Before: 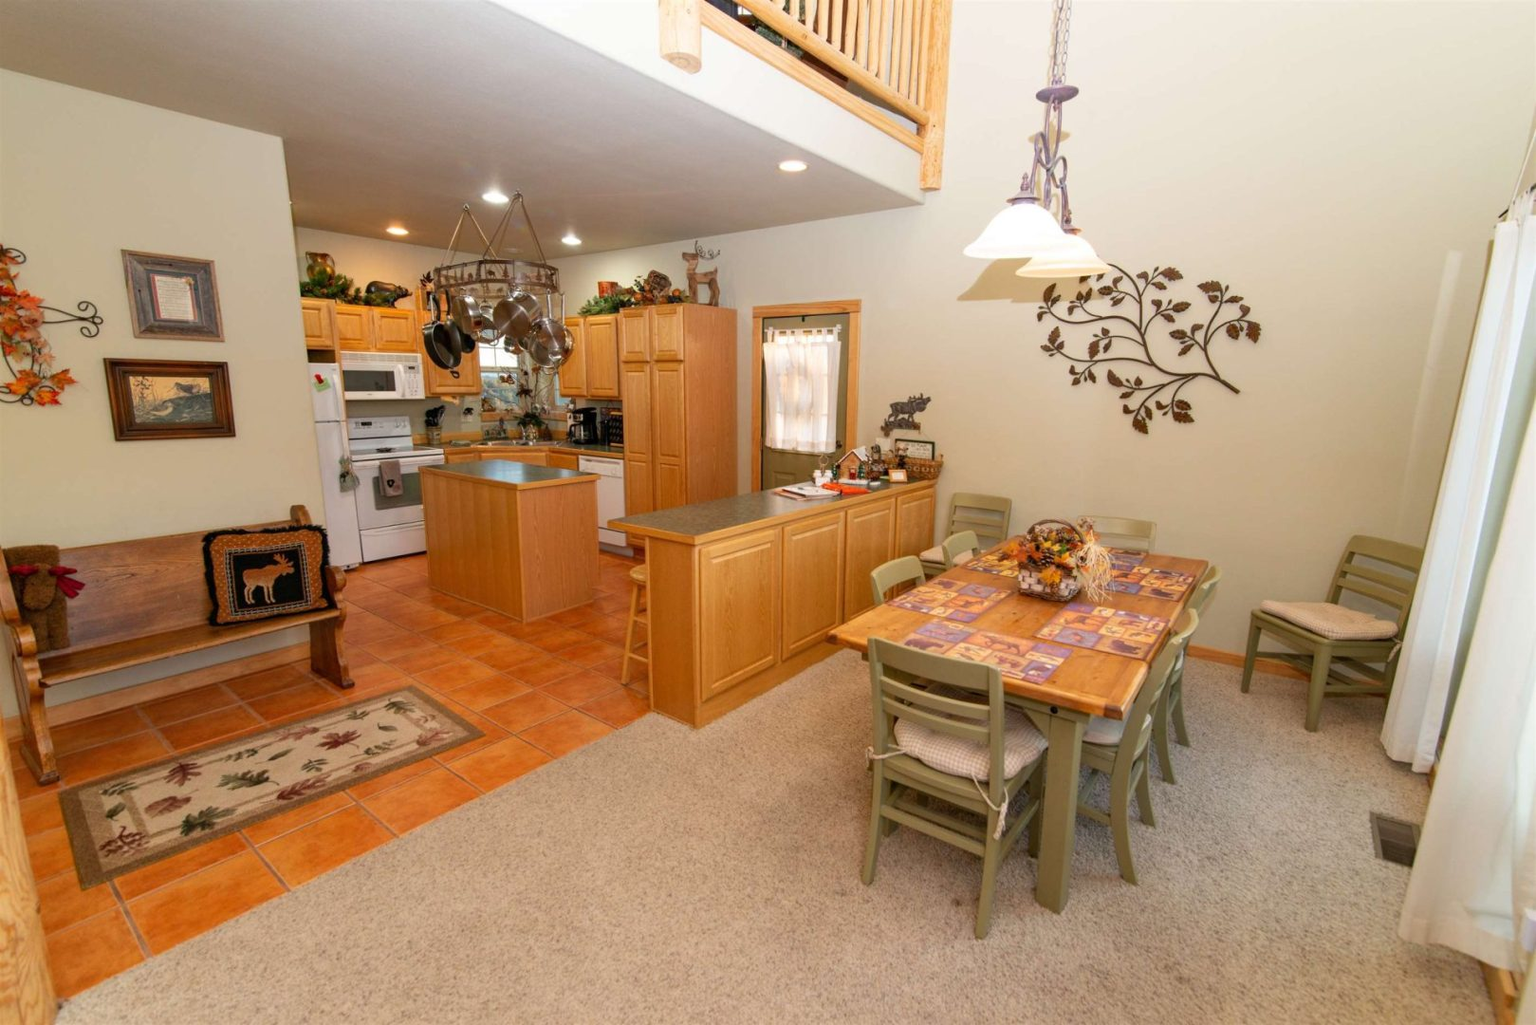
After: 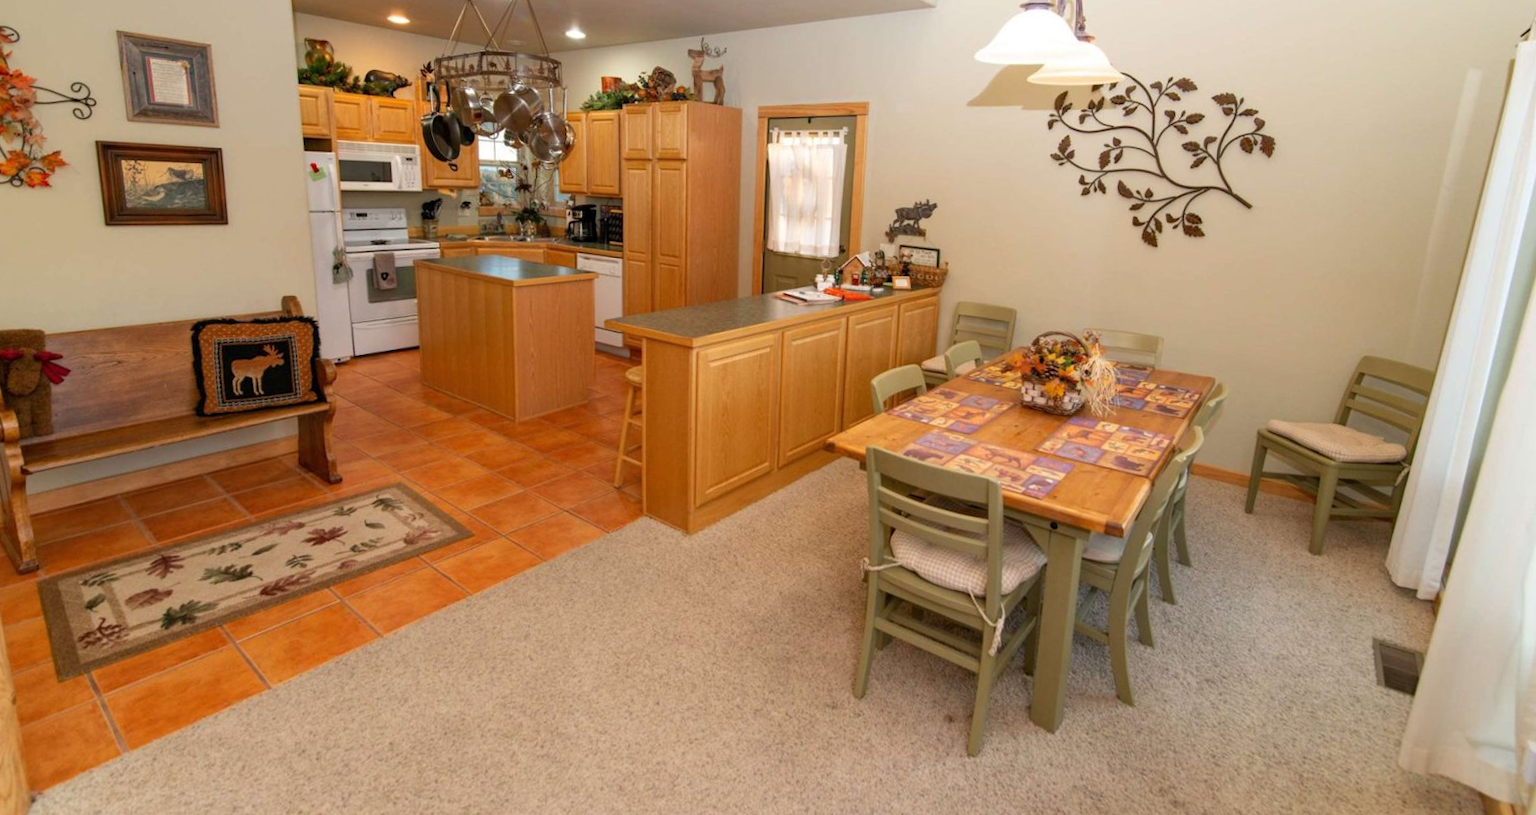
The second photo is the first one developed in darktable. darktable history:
crop and rotate: top 18.507%
rotate and perspective: rotation 1.57°, crop left 0.018, crop right 0.982, crop top 0.039, crop bottom 0.961
